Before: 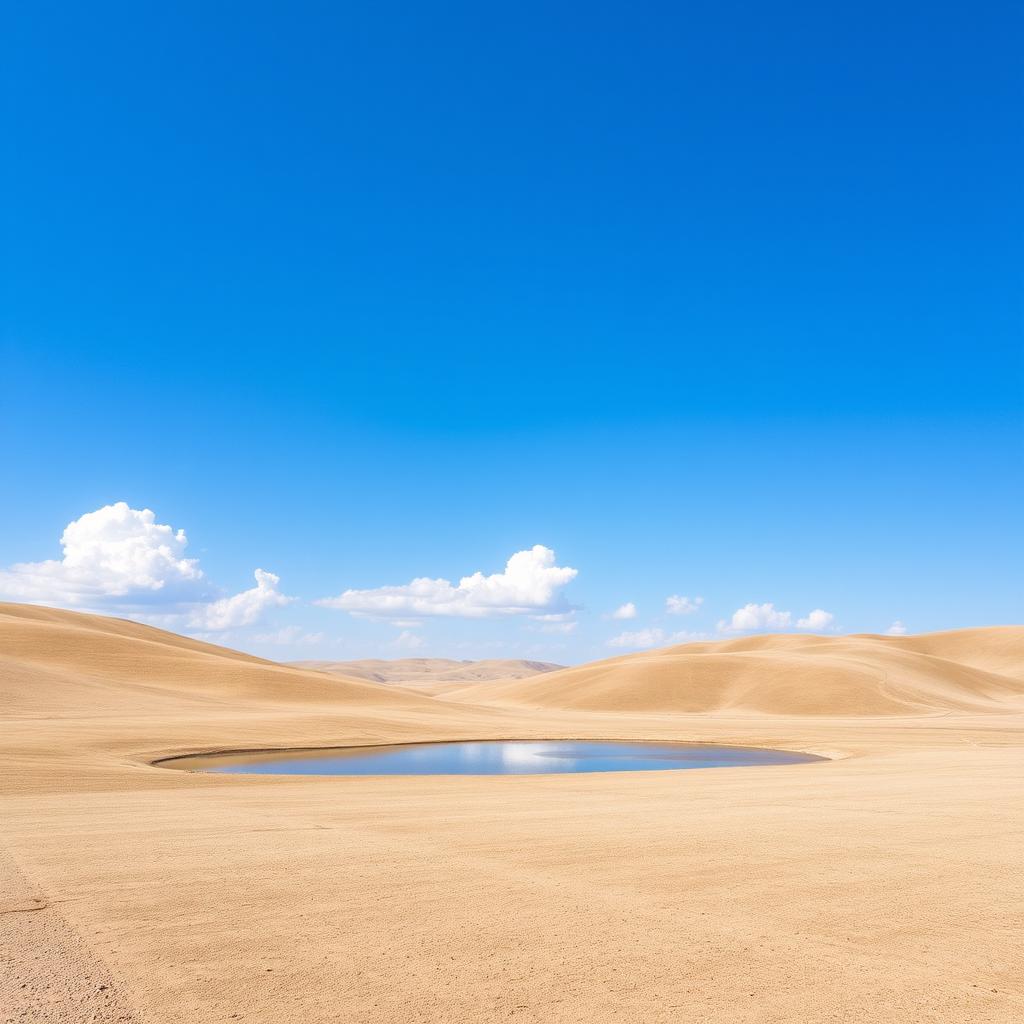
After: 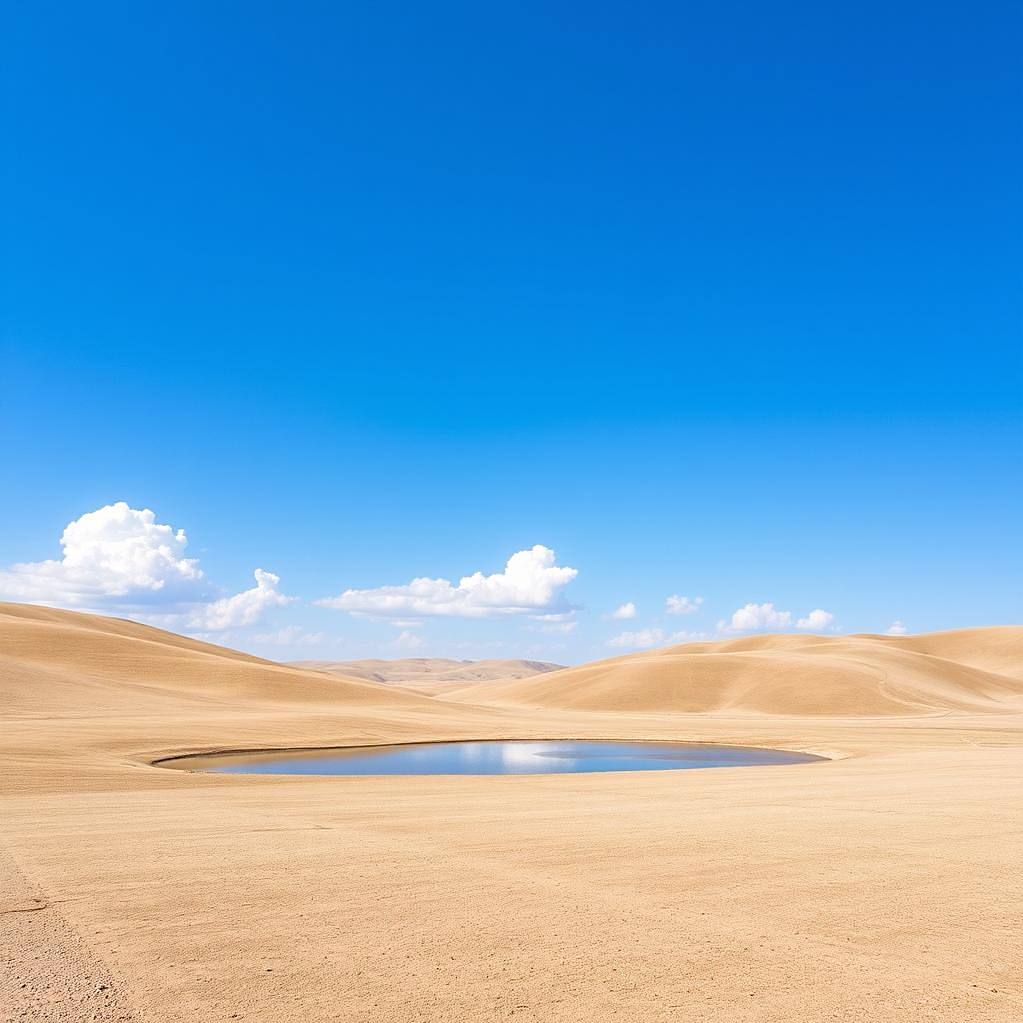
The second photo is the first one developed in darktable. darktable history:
sharpen: on, module defaults
crop and rotate: left 0.07%, bottom 0.01%
